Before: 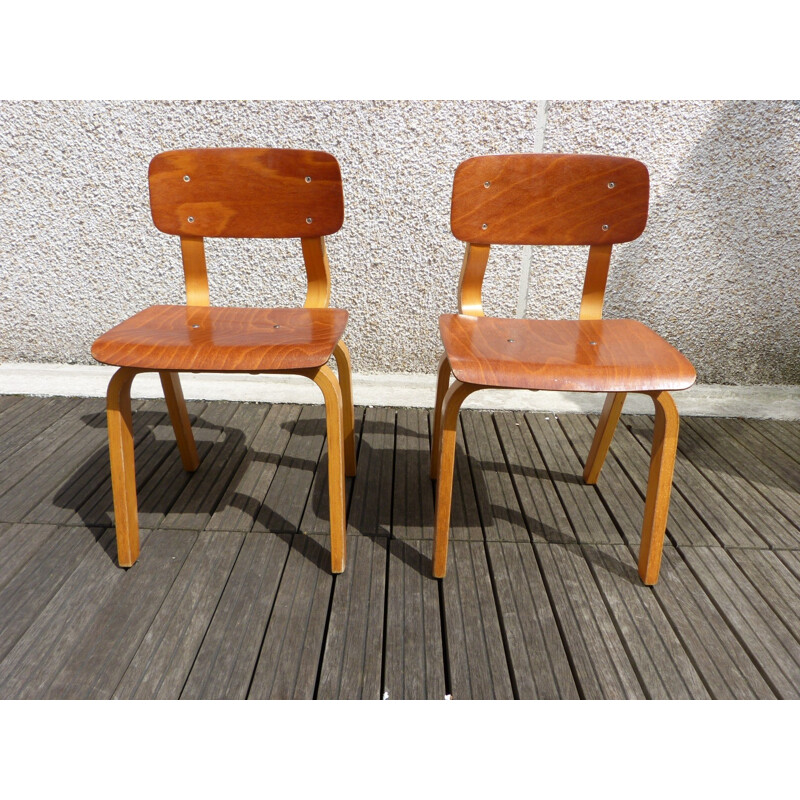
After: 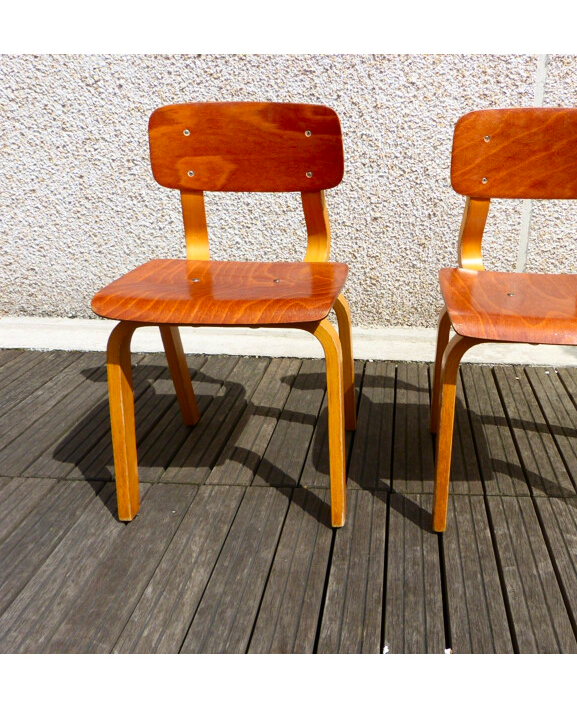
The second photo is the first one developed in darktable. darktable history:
contrast brightness saturation: contrast 0.156, saturation 0.327
crop: top 5.788%, right 27.853%, bottom 5.797%
